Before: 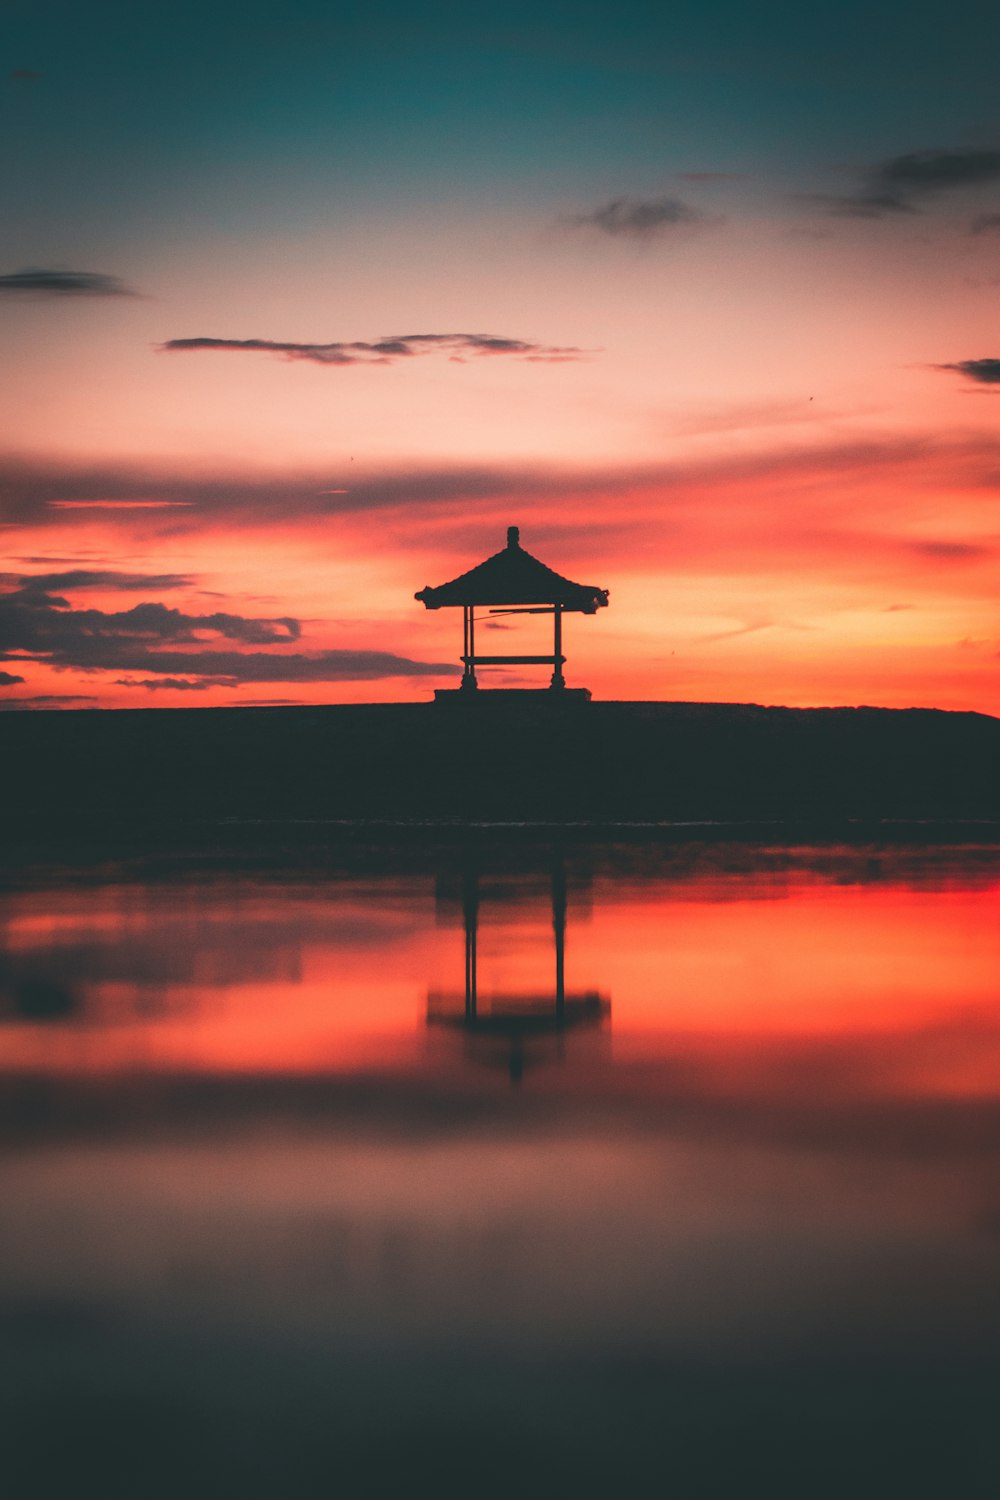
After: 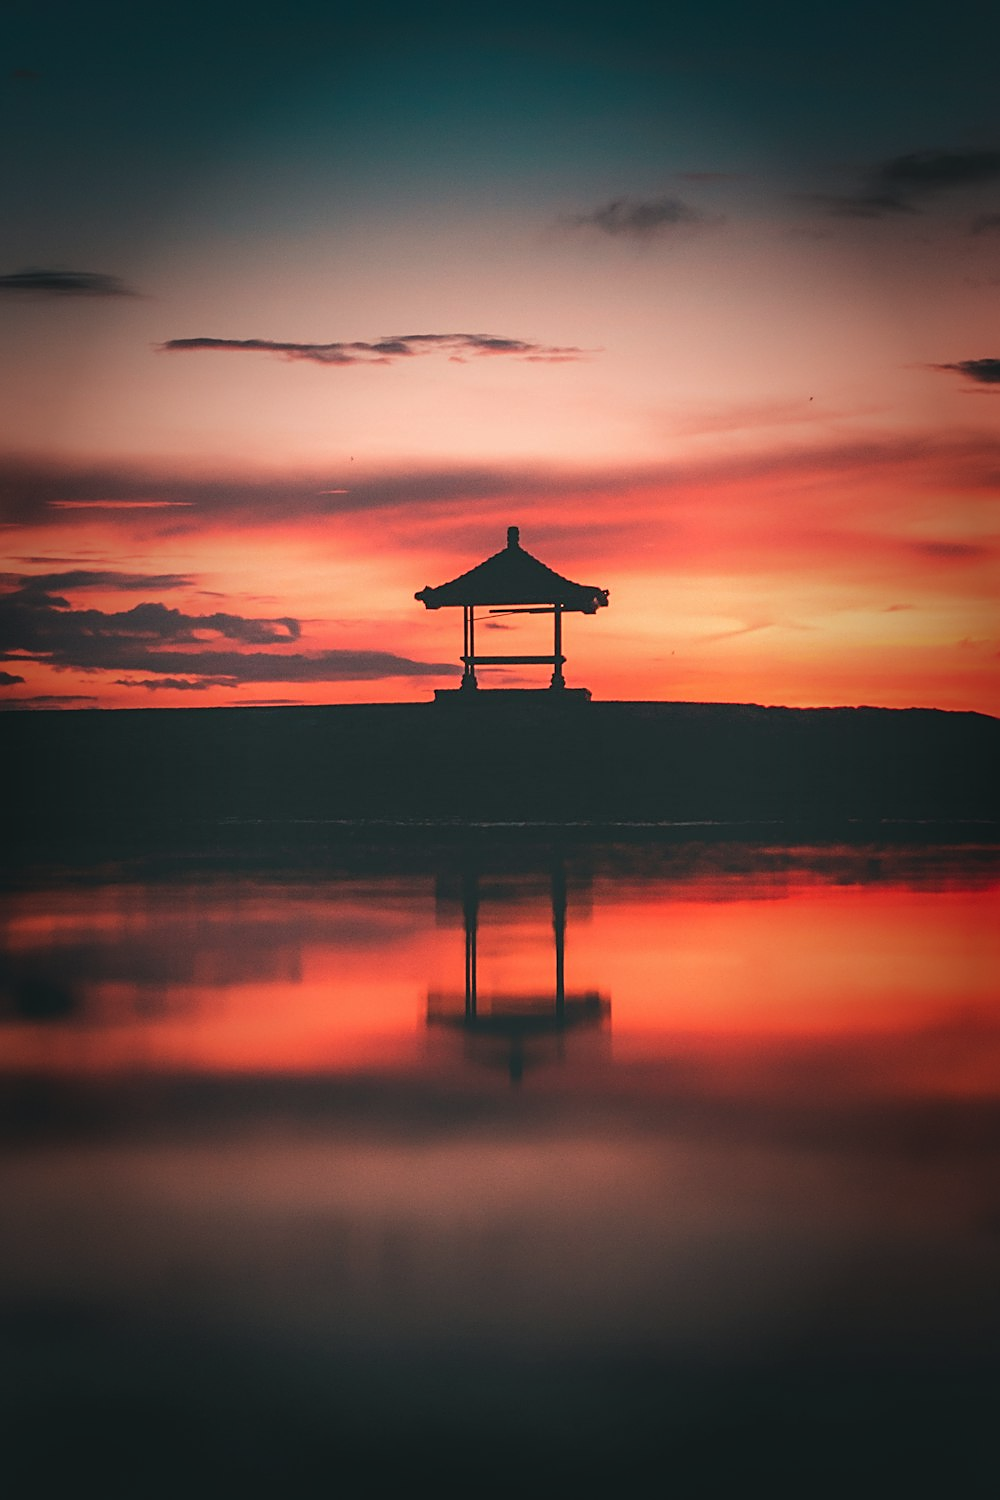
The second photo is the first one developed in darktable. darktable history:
sharpen: on, module defaults
vignetting: fall-off start 49.32%, brightness -0.57, saturation 0, automatic ratio true, width/height ratio 1.294
tone equalizer: edges refinement/feathering 500, mask exposure compensation -1.57 EV, preserve details no
